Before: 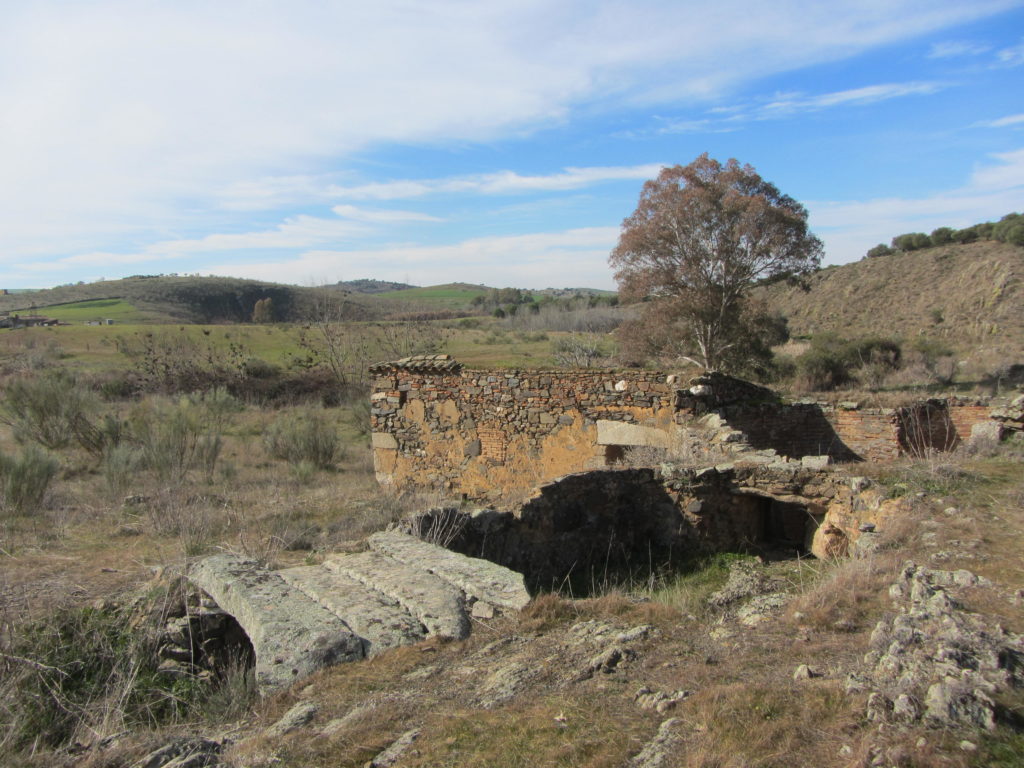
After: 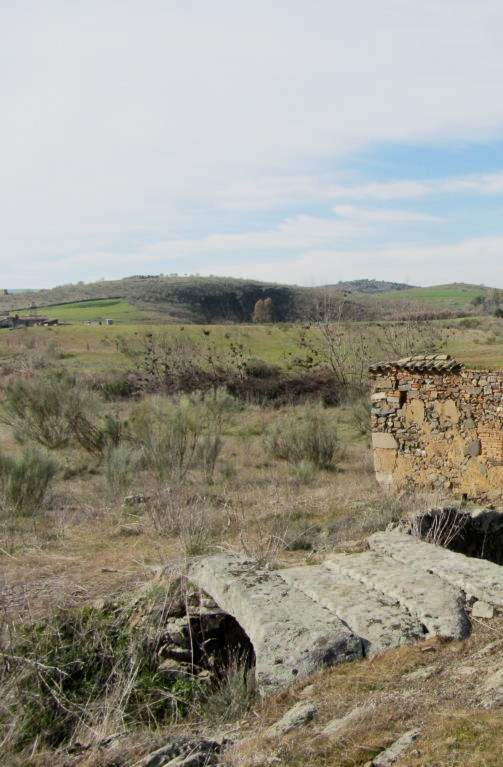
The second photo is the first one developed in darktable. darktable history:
exposure: black level correction 0.001, exposure 0.955 EV, compensate exposure bias true, compensate highlight preservation false
filmic rgb: middle gray luminance 29%, black relative exposure -10.3 EV, white relative exposure 5.5 EV, threshold 6 EV, target black luminance 0%, hardness 3.95, latitude 2.04%, contrast 1.132, highlights saturation mix 5%, shadows ↔ highlights balance 15.11%, add noise in highlights 0, preserve chrominance no, color science v3 (2019), use custom middle-gray values true, iterations of high-quality reconstruction 0, contrast in highlights soft, enable highlight reconstruction true
crop and rotate: left 0%, top 0%, right 50.845%
